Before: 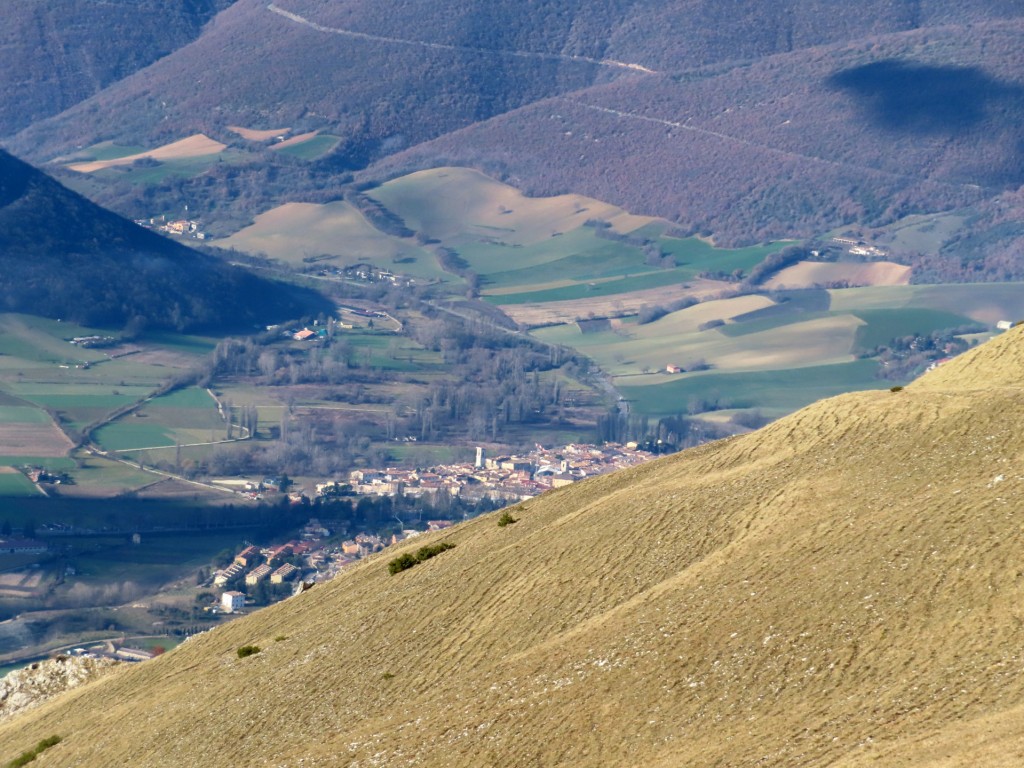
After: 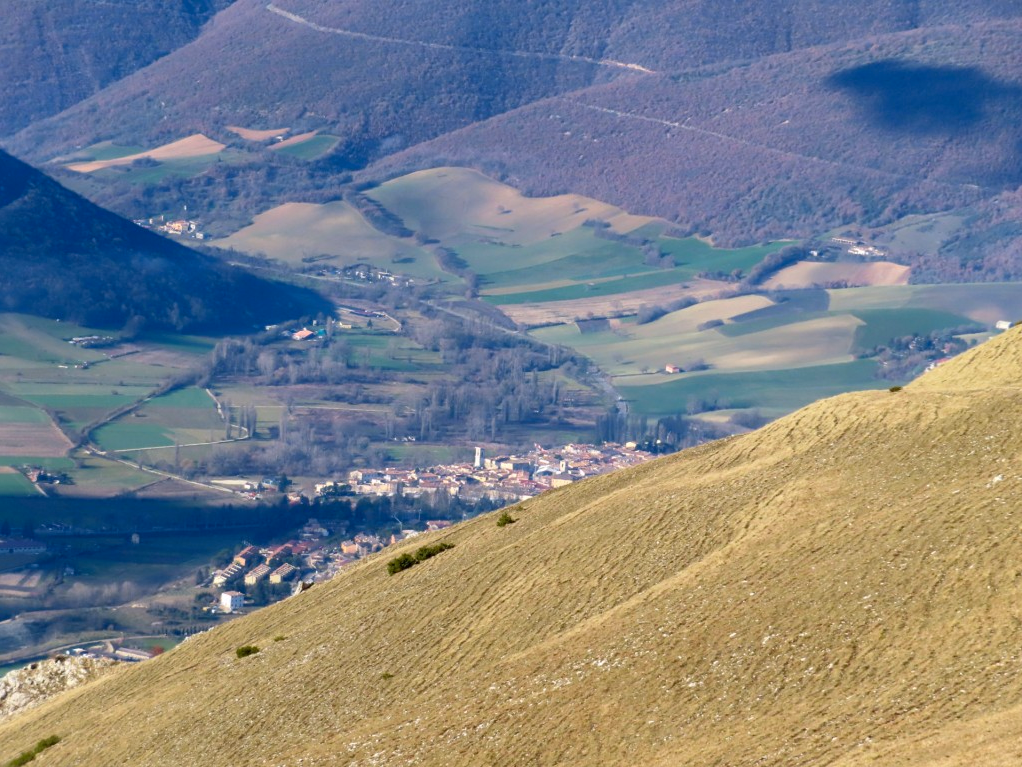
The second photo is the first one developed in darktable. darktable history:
crop and rotate: left 0.126%
color correction: saturation 1.1
white balance: red 1.009, blue 1.027
